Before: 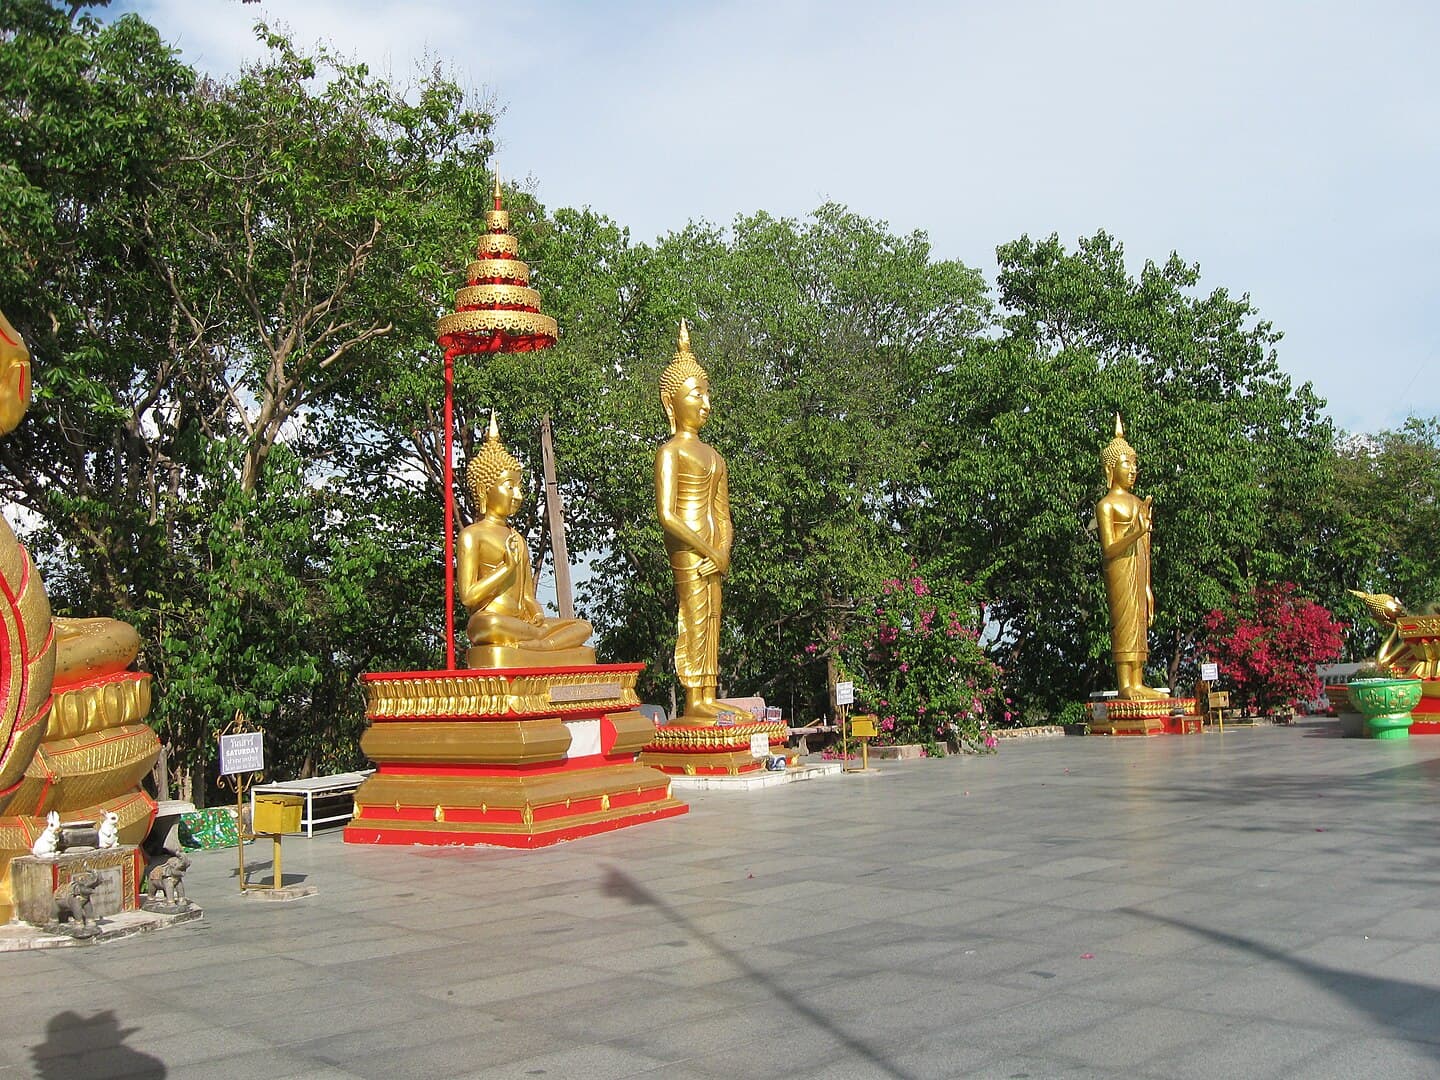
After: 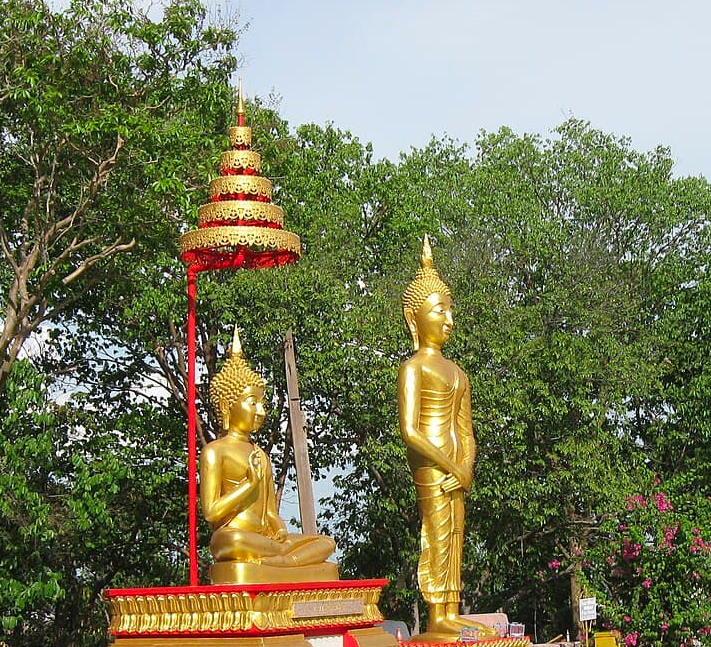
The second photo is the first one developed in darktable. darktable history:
crop: left 17.873%, top 7.784%, right 32.744%, bottom 32.306%
contrast brightness saturation: saturation 0.124
